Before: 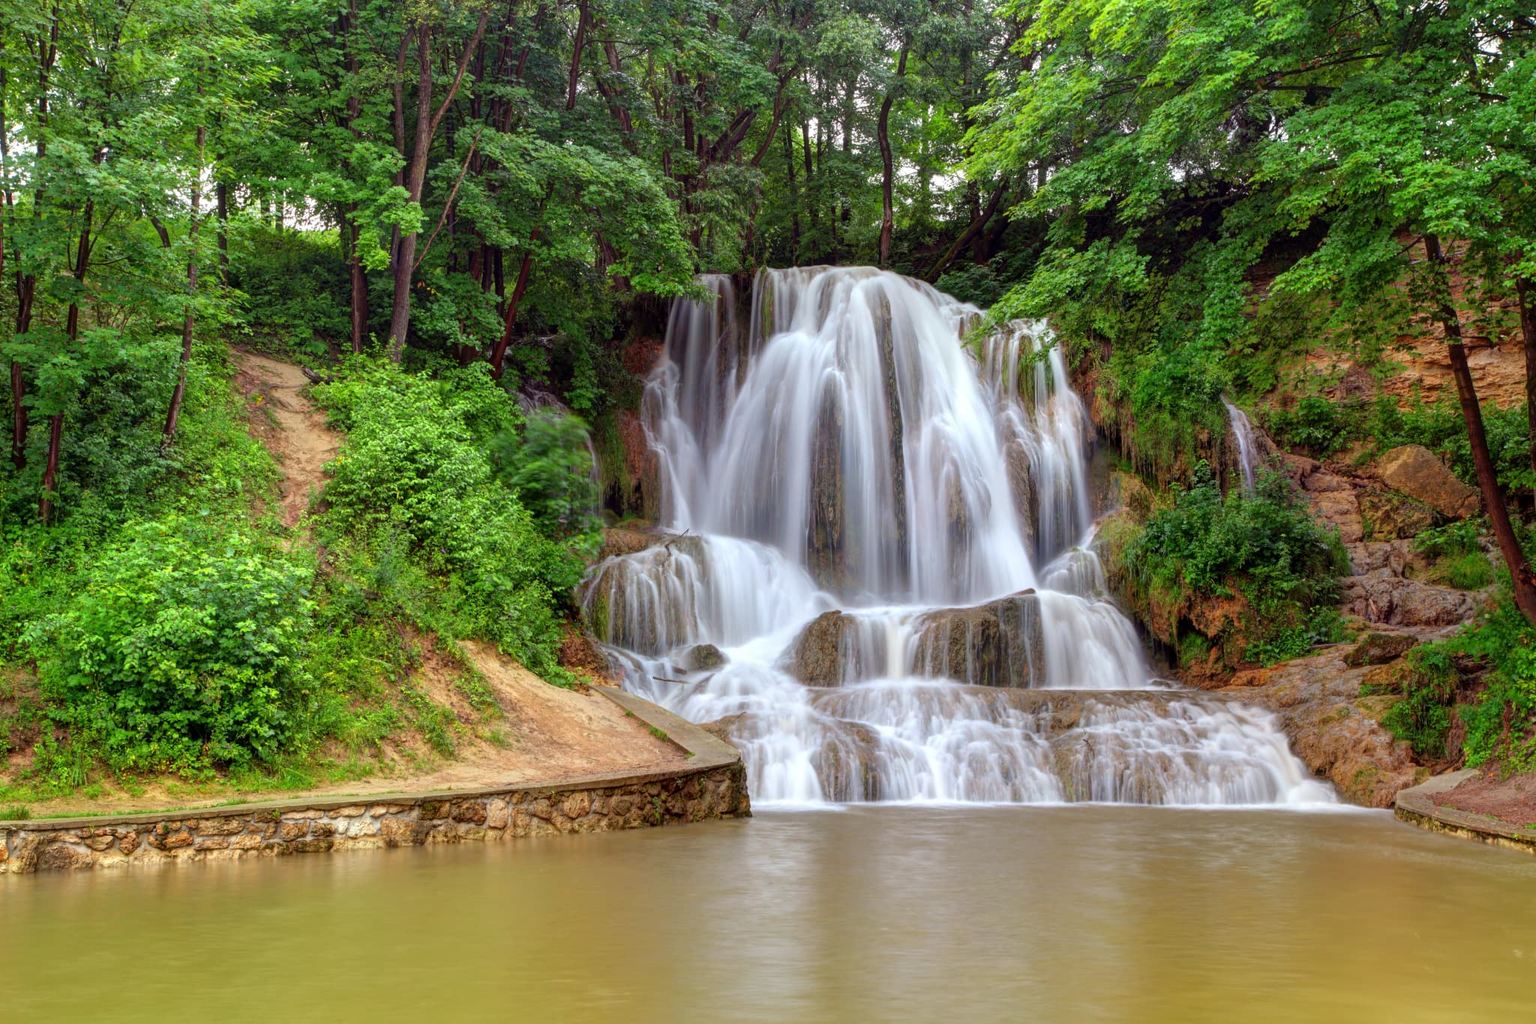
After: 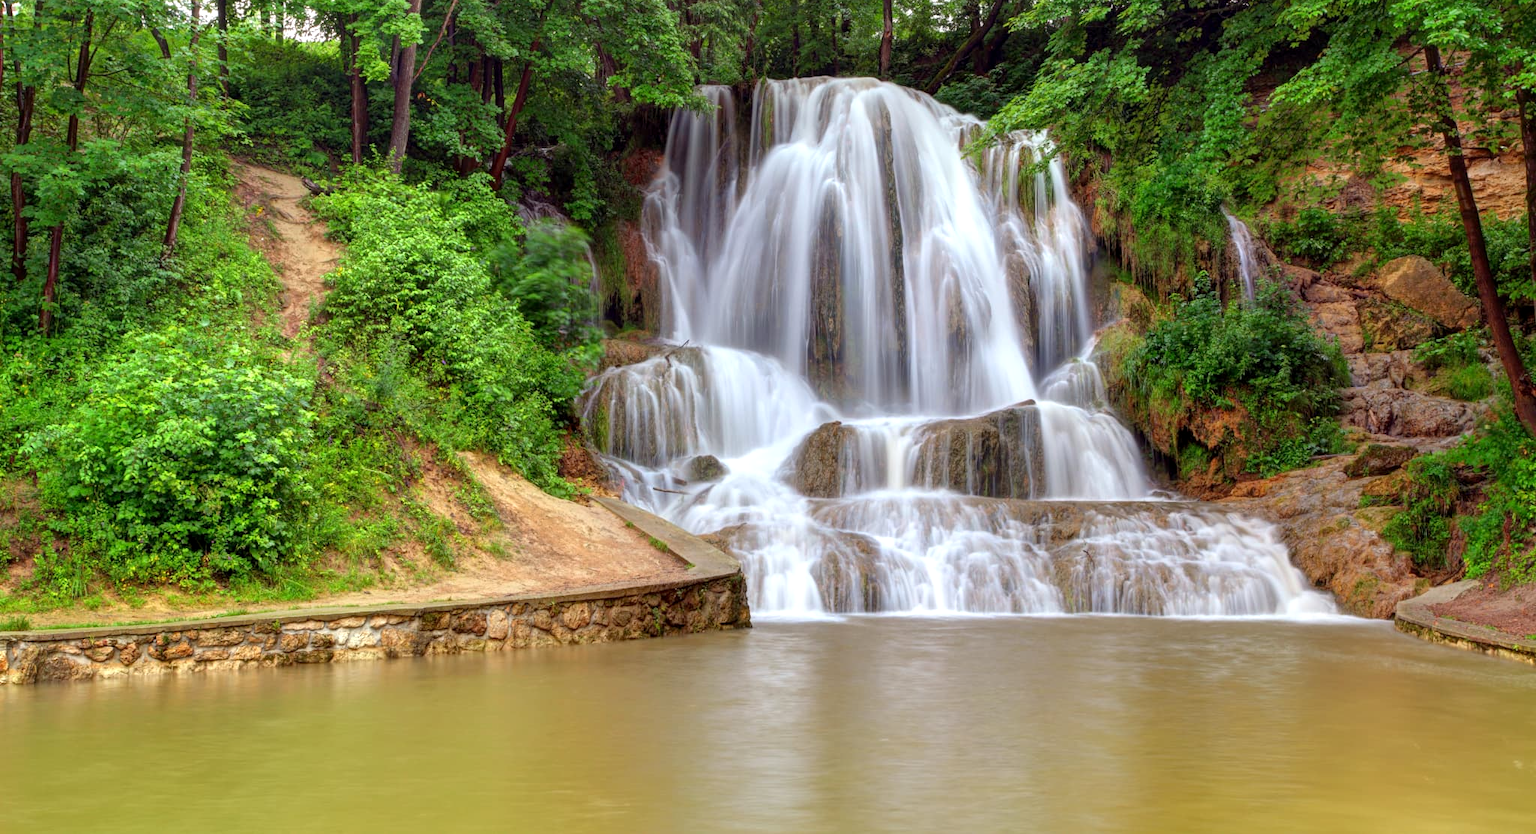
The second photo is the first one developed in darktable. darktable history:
crop and rotate: top 18.507%
exposure: black level correction 0.001, exposure 0.191 EV, compensate highlight preservation false
